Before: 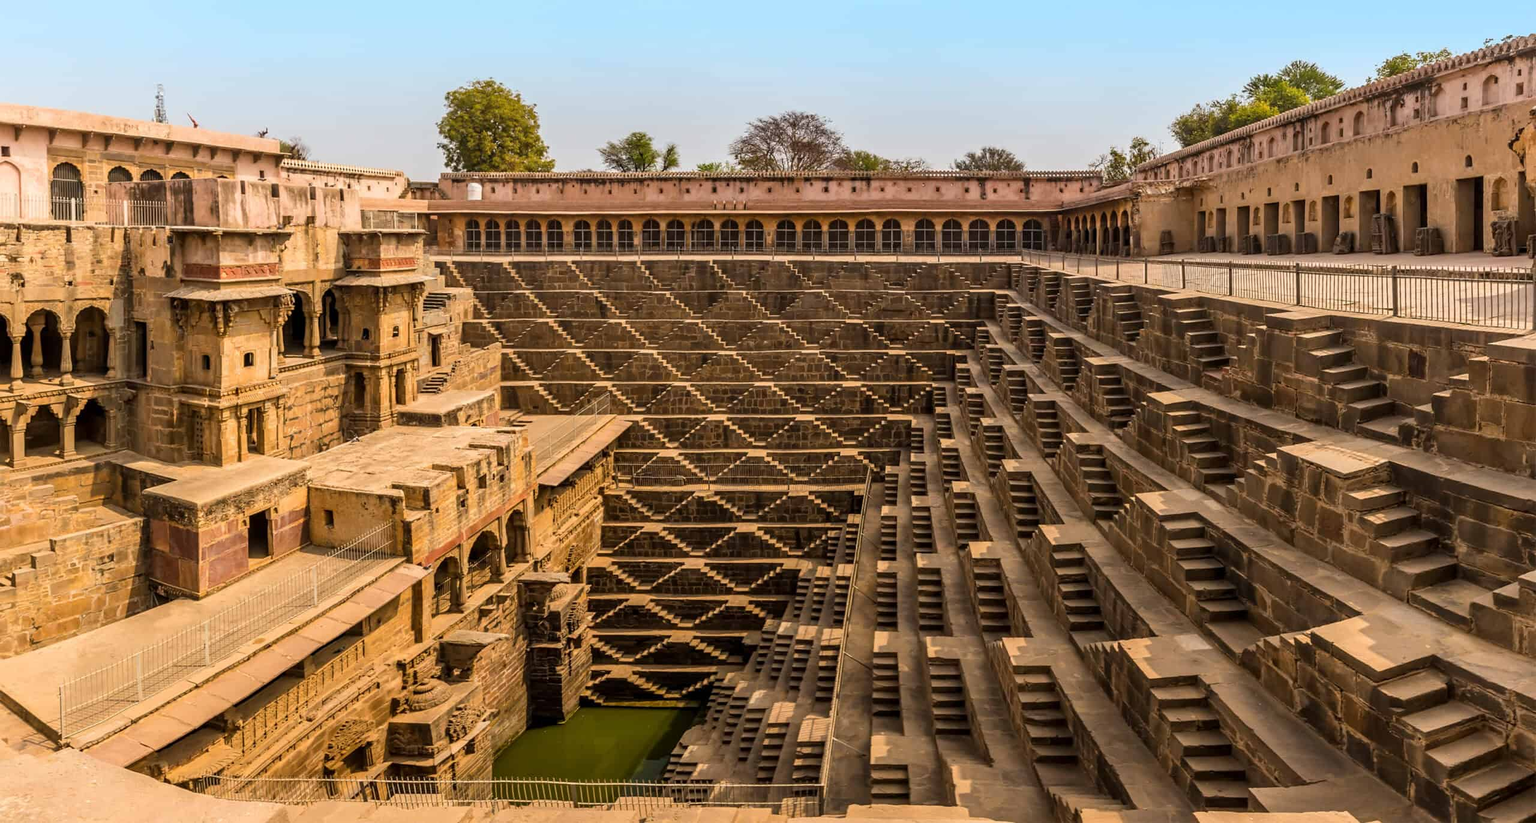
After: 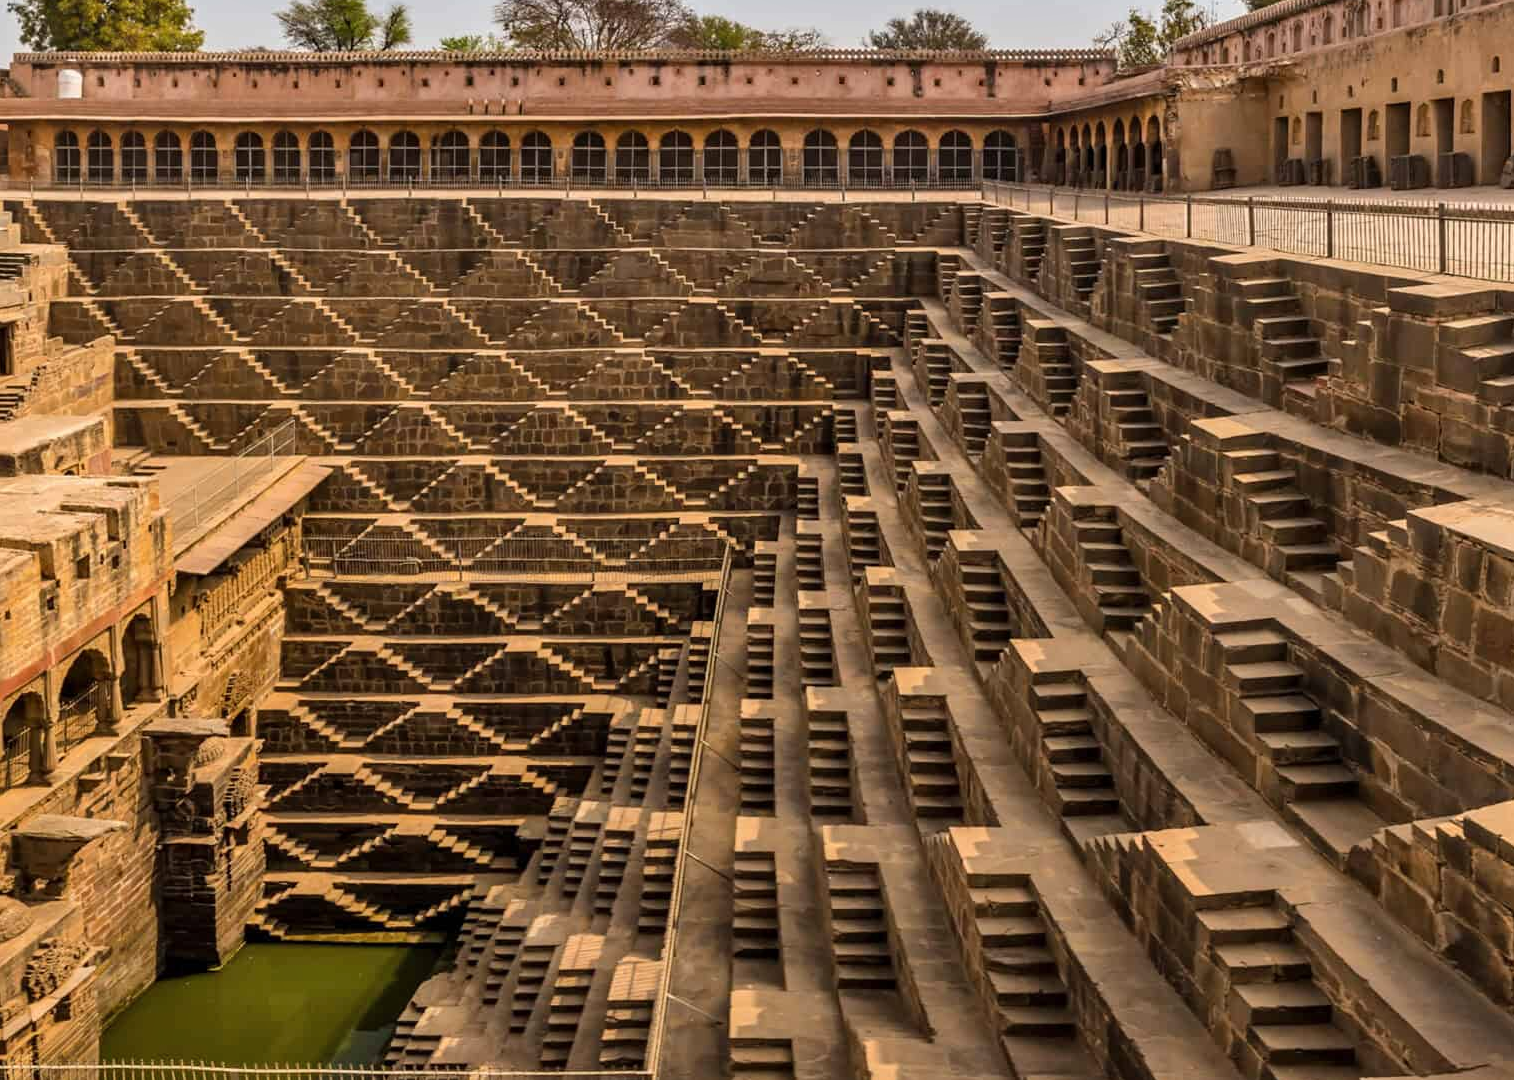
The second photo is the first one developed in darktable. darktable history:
shadows and highlights: white point adjustment 0.046, highlights color adjustment 0.321%, soften with gaussian
exposure: compensate highlight preservation false
crop and rotate: left 28.182%, top 17.148%, right 12.639%, bottom 4.016%
